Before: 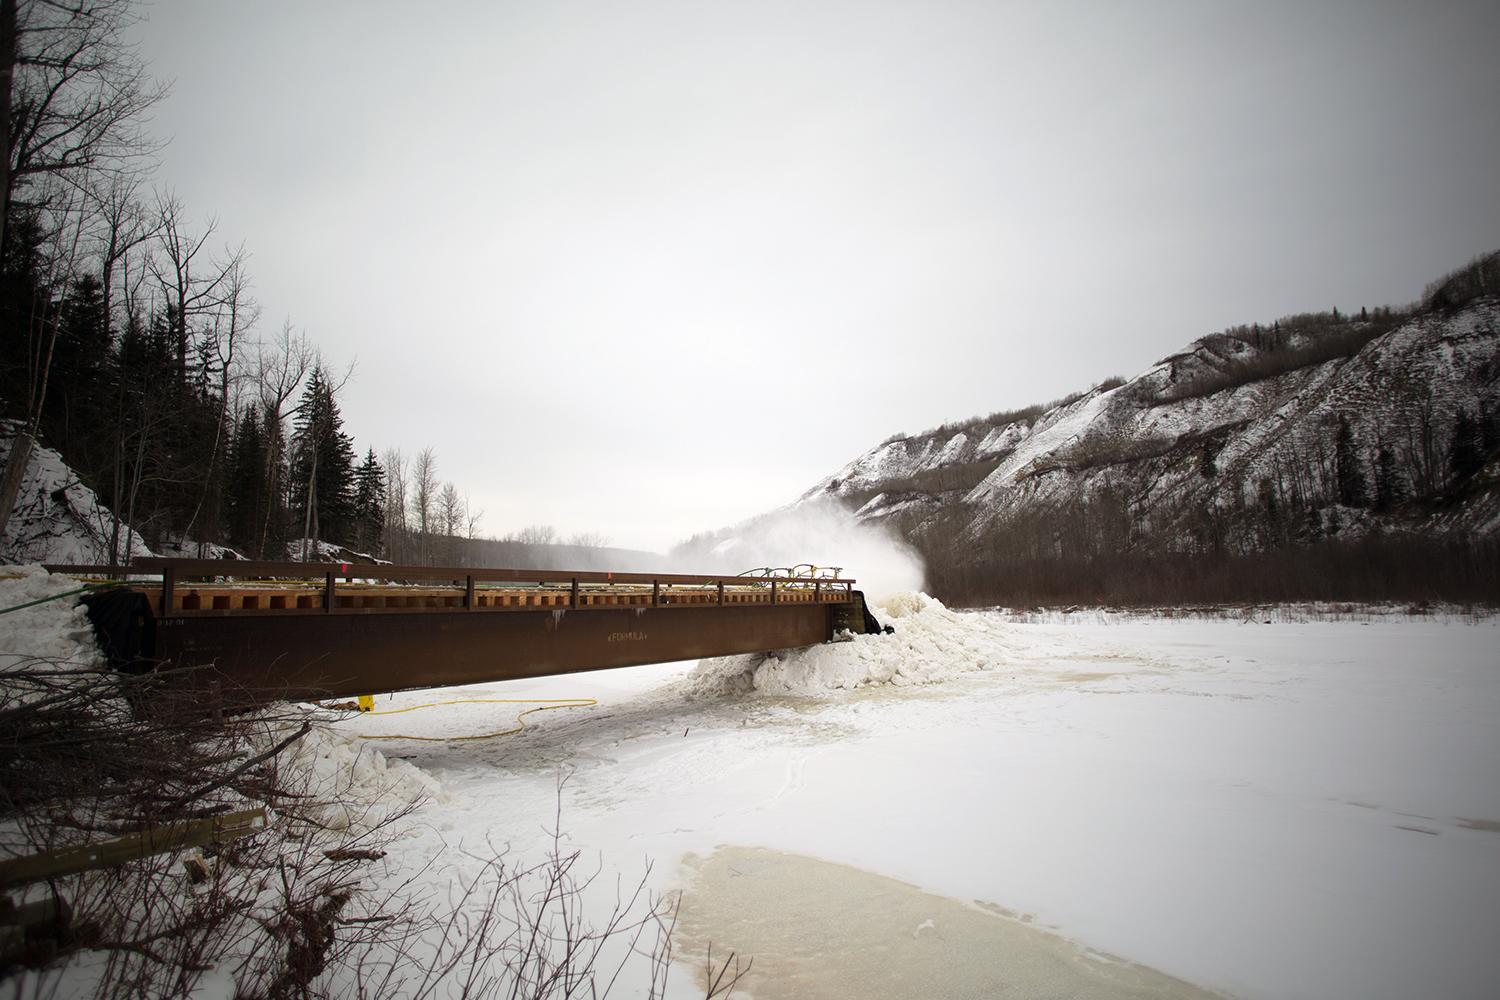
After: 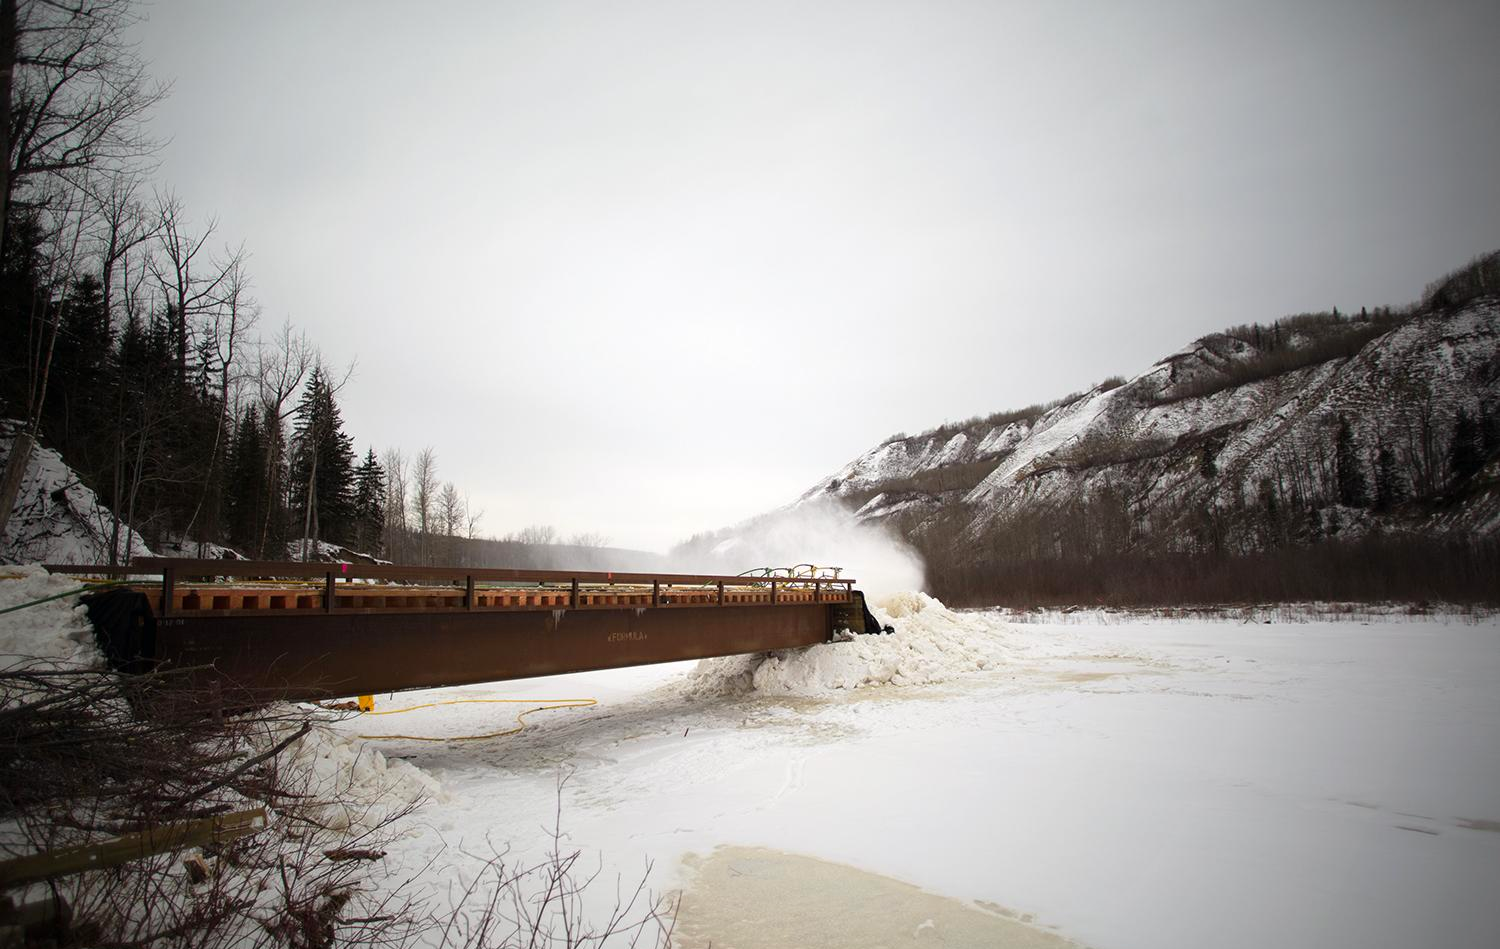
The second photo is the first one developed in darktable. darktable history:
color zones: curves: ch1 [(0.235, 0.558) (0.75, 0.5)]; ch2 [(0.25, 0.462) (0.749, 0.457)], mix 25.94%
crop and rotate: top 0%, bottom 5.097%
tone equalizer: on, module defaults
